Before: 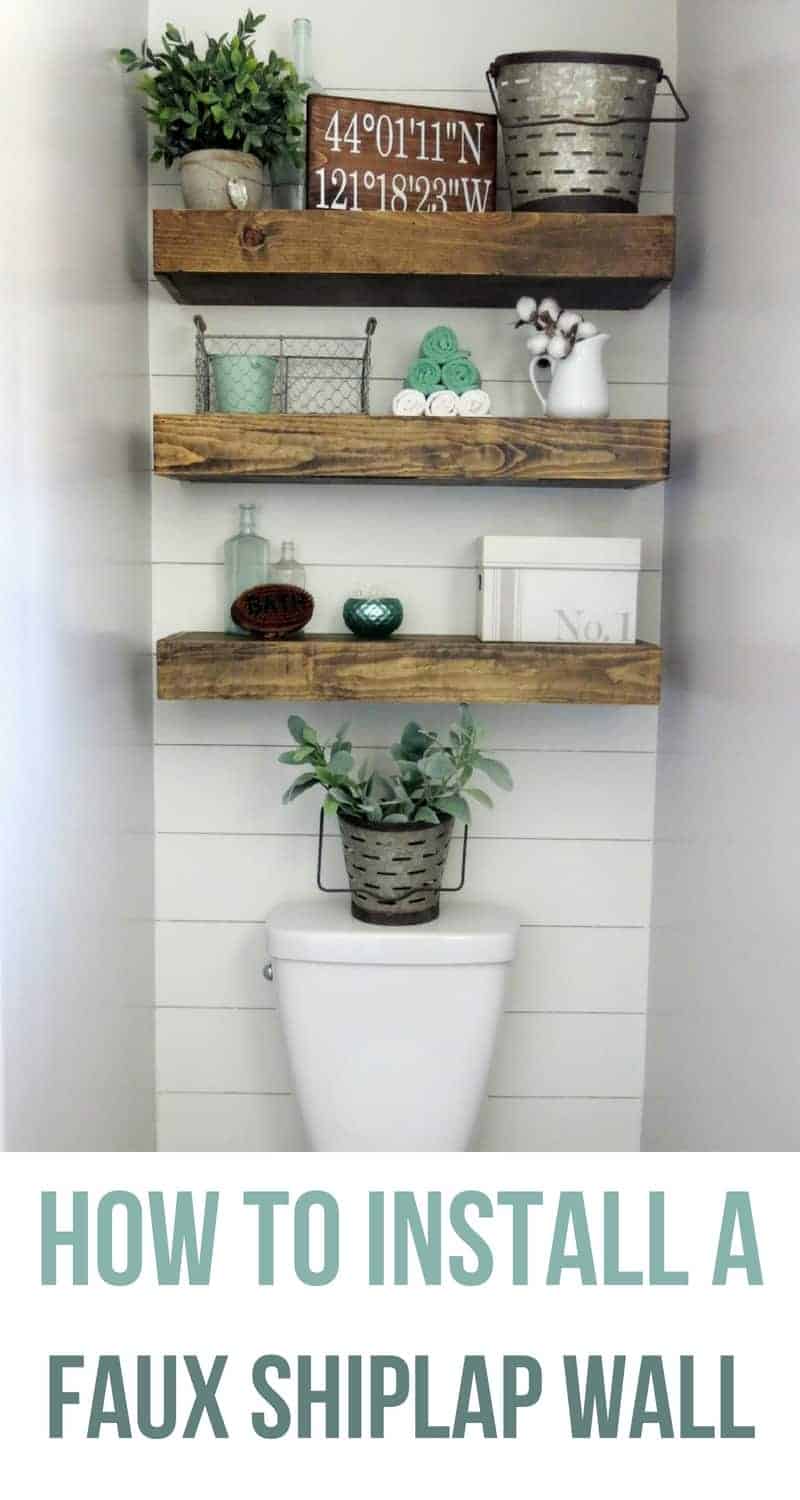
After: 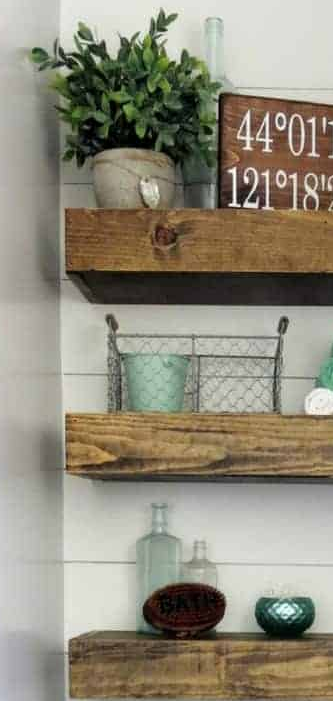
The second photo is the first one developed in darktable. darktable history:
crop and rotate: left 11.045%, top 0.093%, right 47.27%, bottom 53.114%
